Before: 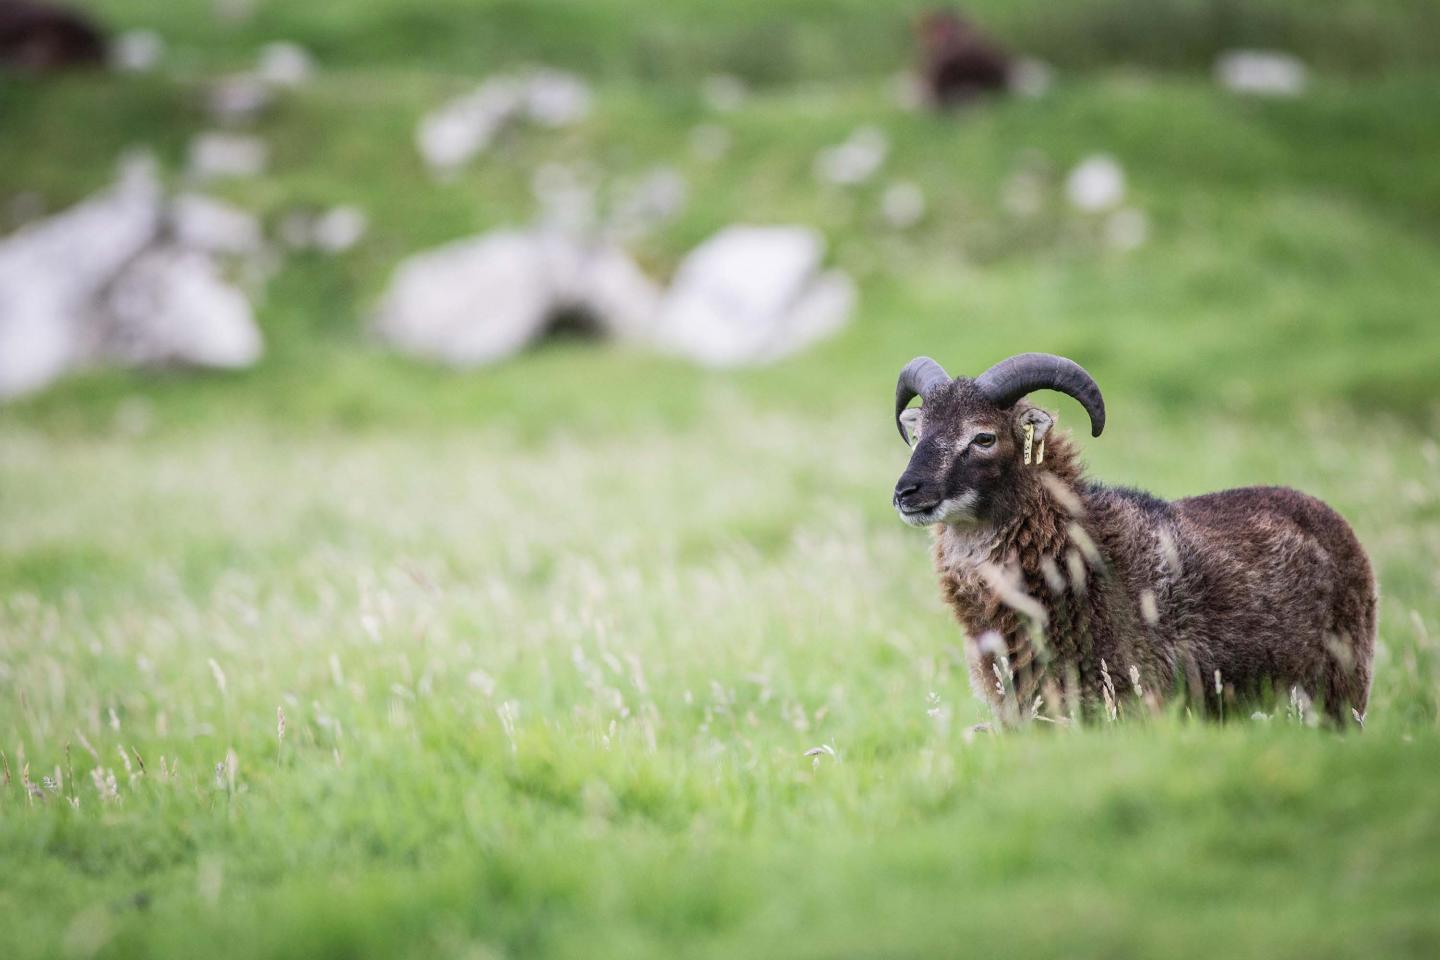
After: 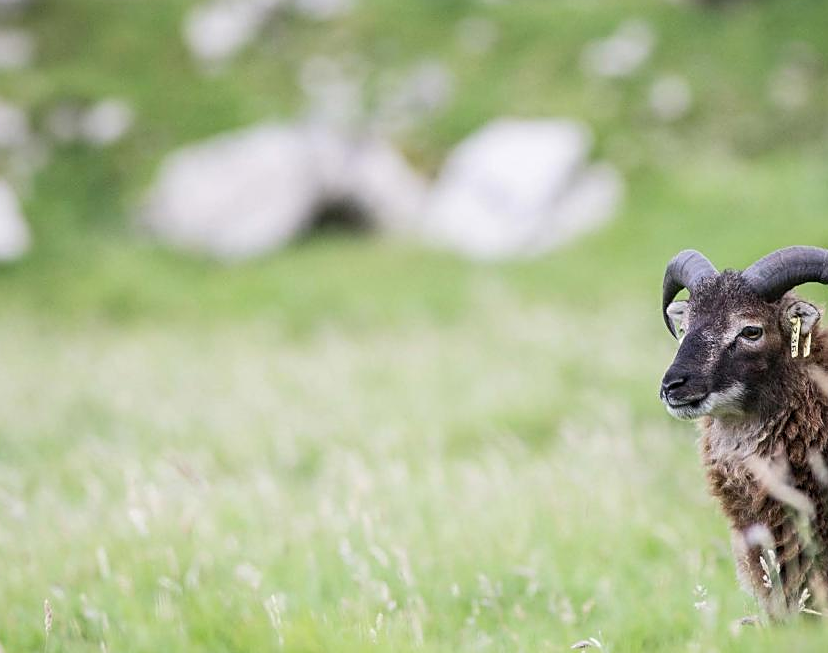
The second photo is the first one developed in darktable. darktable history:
sharpen: on, module defaults
crop: left 16.238%, top 11.229%, right 26.206%, bottom 20.713%
